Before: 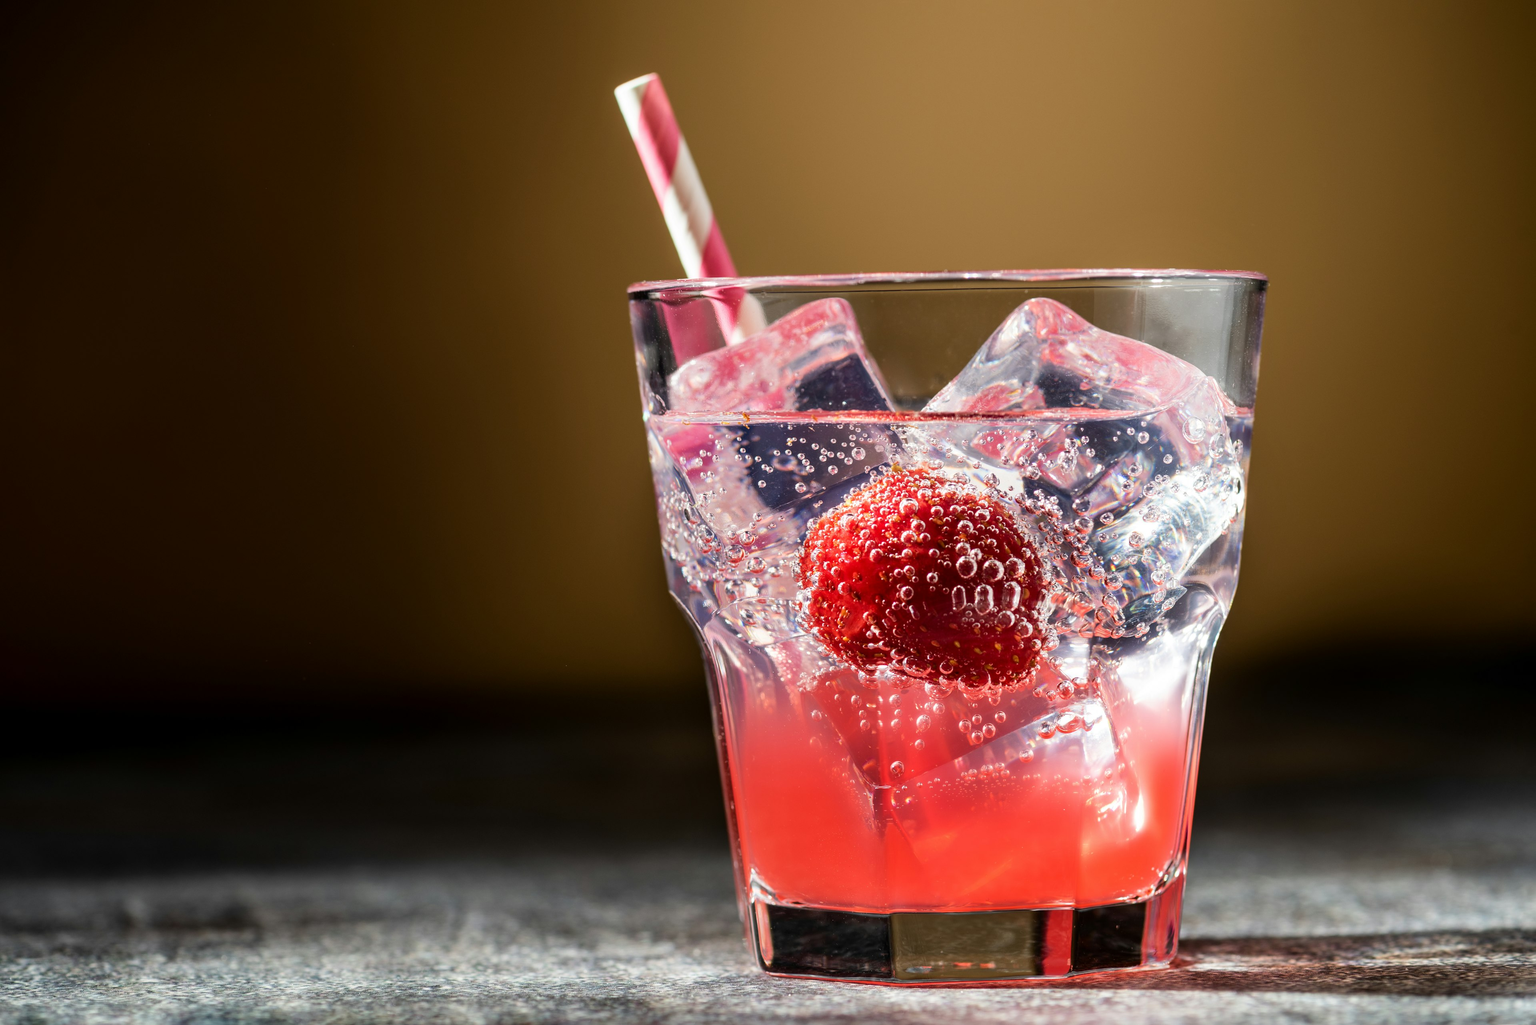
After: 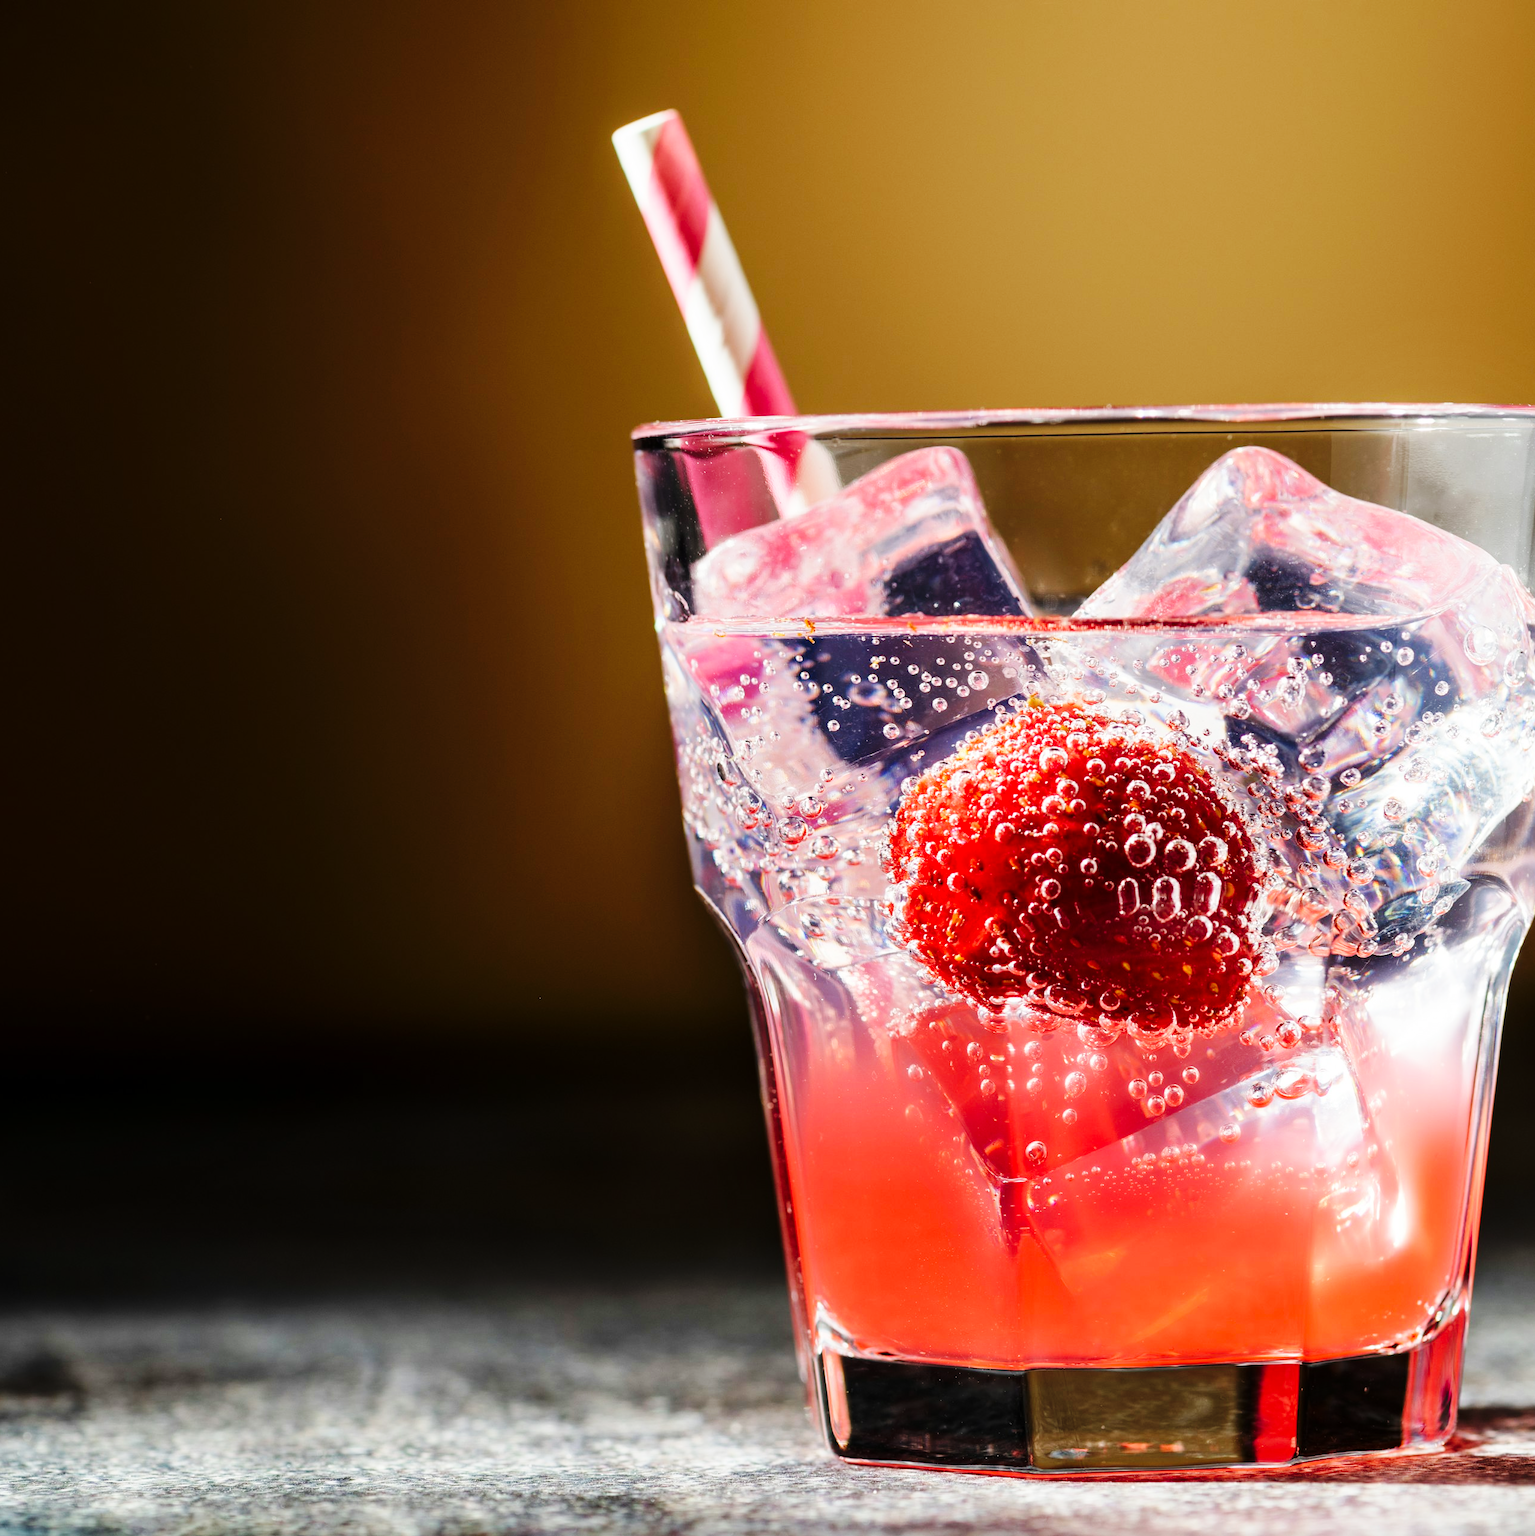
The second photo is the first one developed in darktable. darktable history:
base curve: curves: ch0 [(0, 0) (0.036, 0.025) (0.121, 0.166) (0.206, 0.329) (0.605, 0.79) (1, 1)], preserve colors none
crop and rotate: left 13.426%, right 19.879%
levels: gray 59.4%, white 99.89%
